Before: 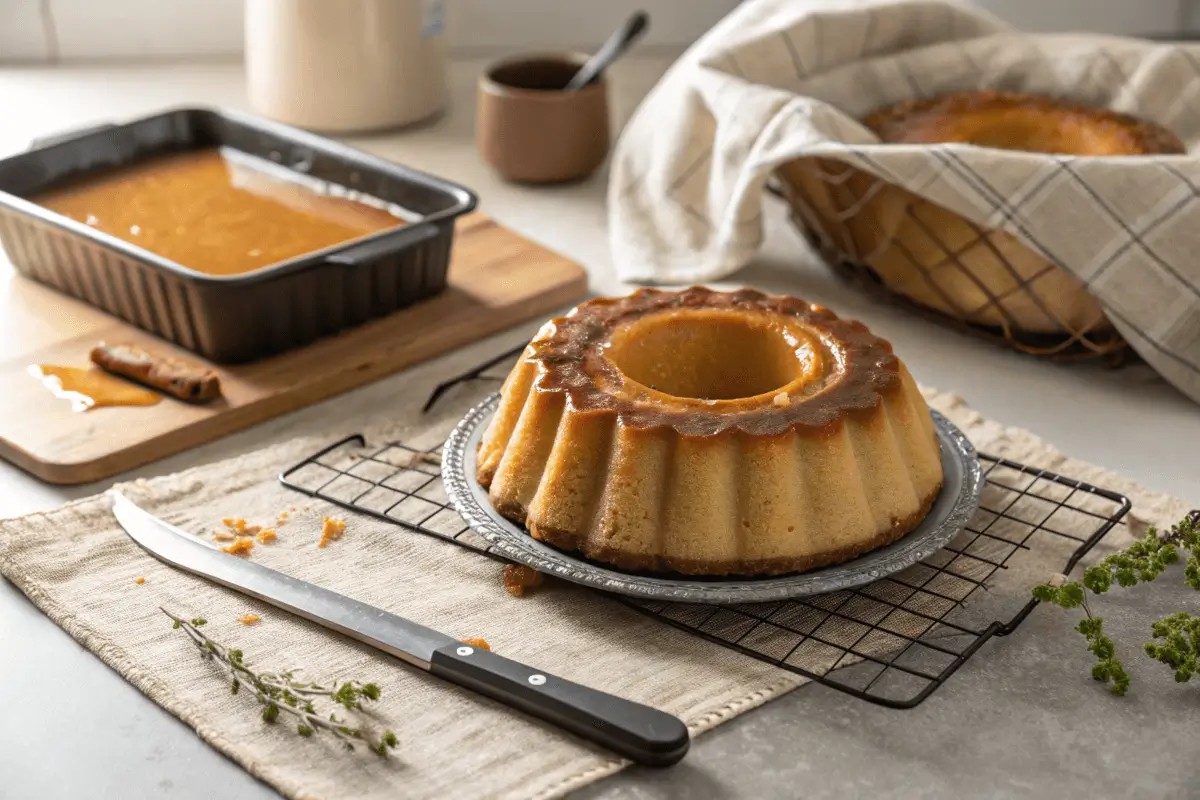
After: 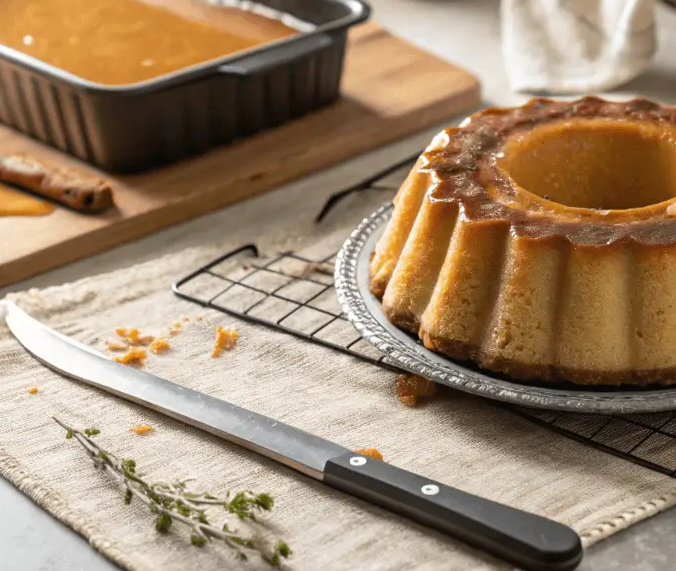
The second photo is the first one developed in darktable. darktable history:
tone equalizer: on, module defaults
crop: left 8.966%, top 23.852%, right 34.699%, bottom 4.703%
